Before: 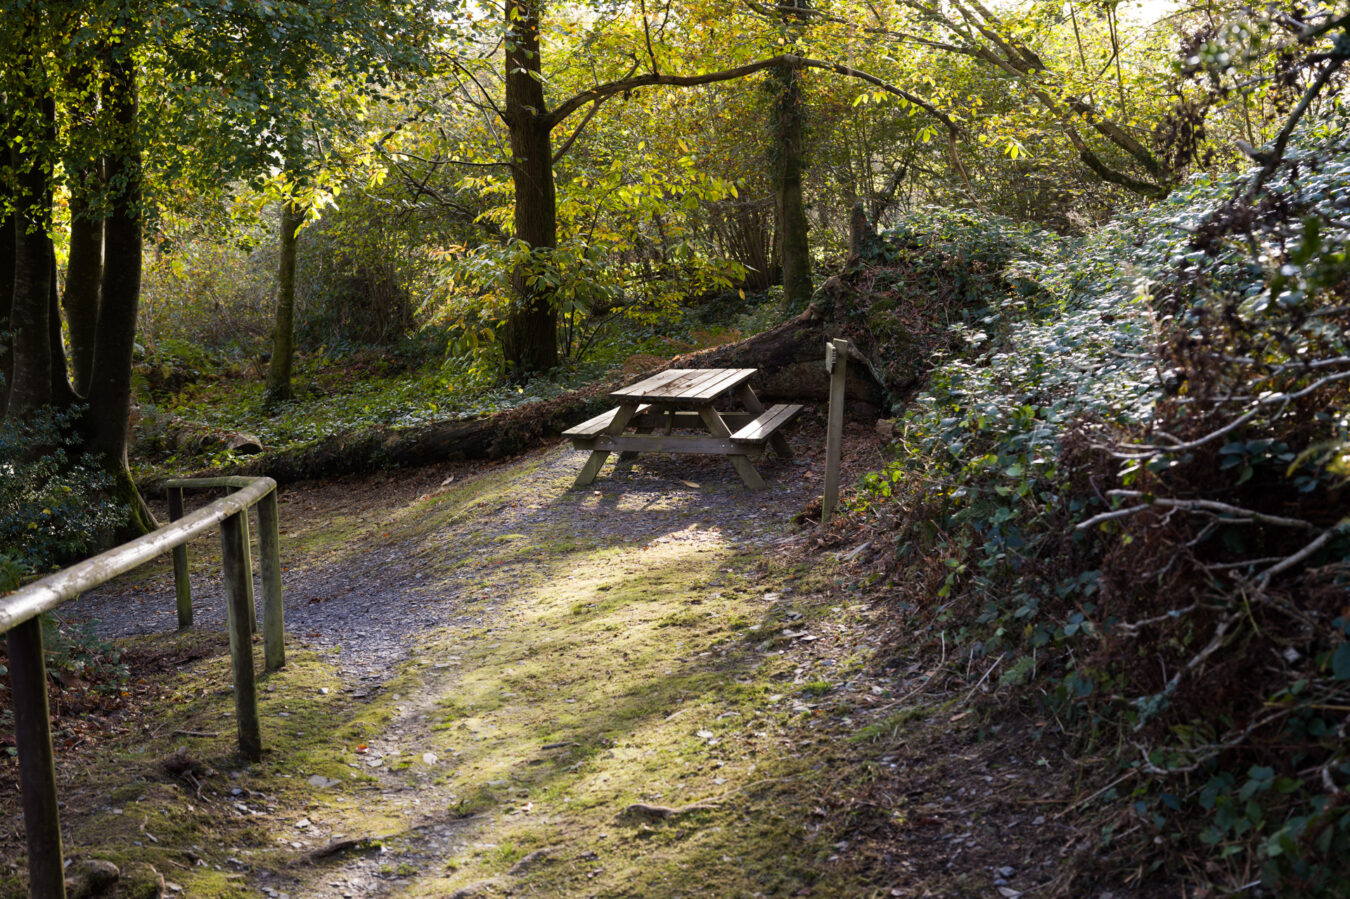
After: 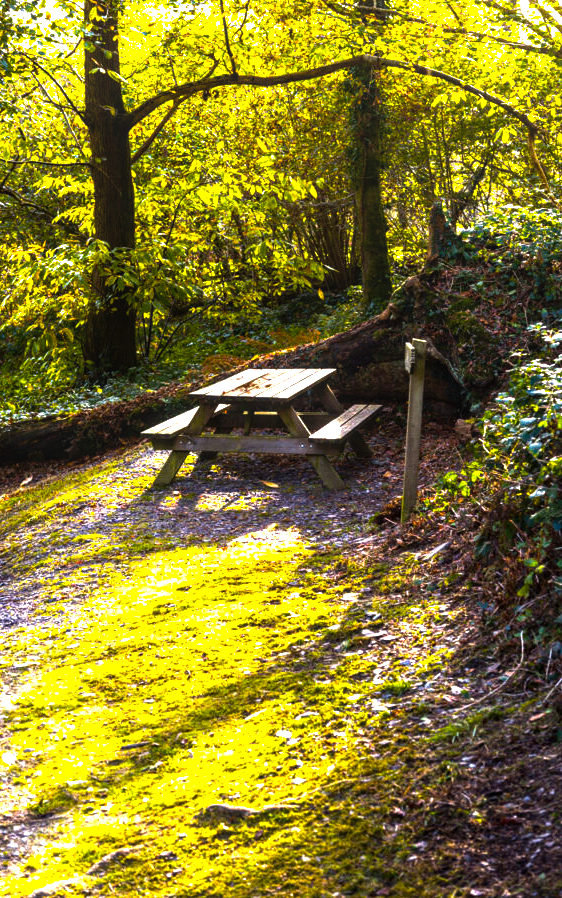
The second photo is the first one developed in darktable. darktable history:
crop: left 31.229%, right 27.105%
color balance rgb: linear chroma grading › shadows -30%, linear chroma grading › global chroma 35%, perceptual saturation grading › global saturation 75%, perceptual saturation grading › shadows -30%, perceptual brilliance grading › highlights 75%, perceptual brilliance grading › shadows -30%, global vibrance 35%
local contrast: on, module defaults
grain: coarseness 0.09 ISO, strength 10%
